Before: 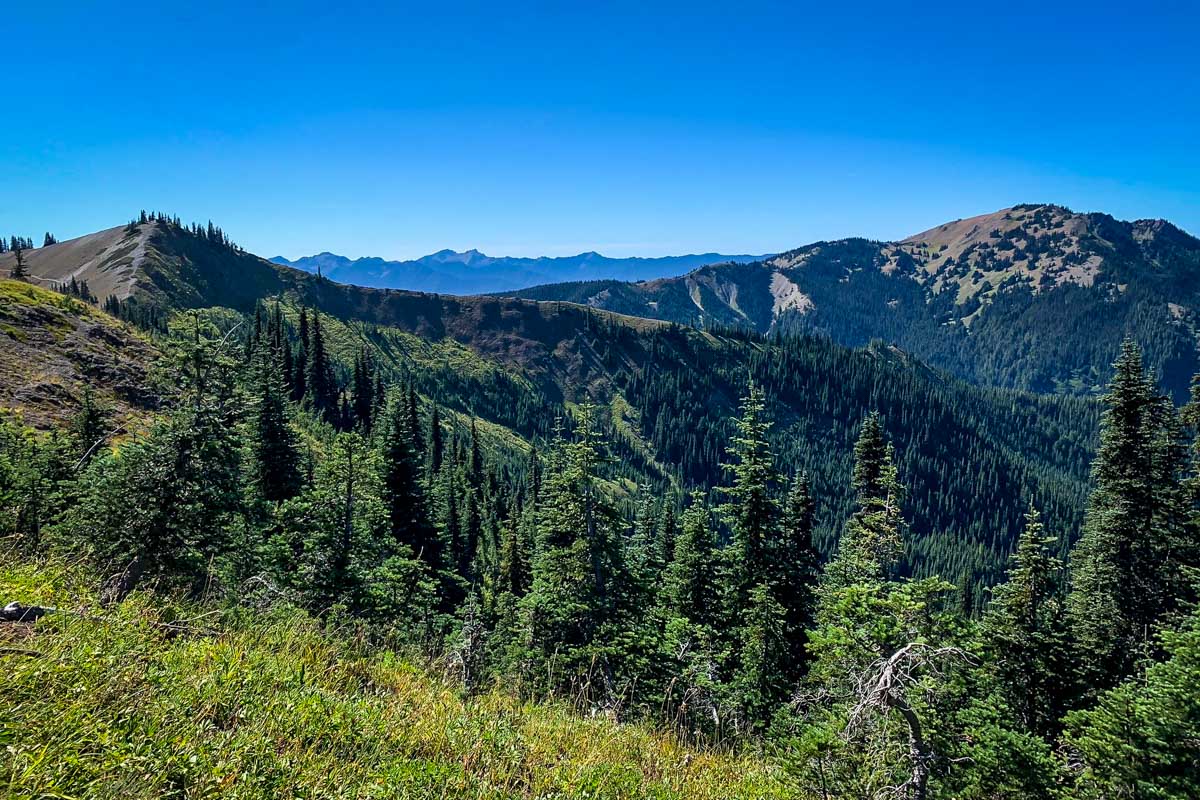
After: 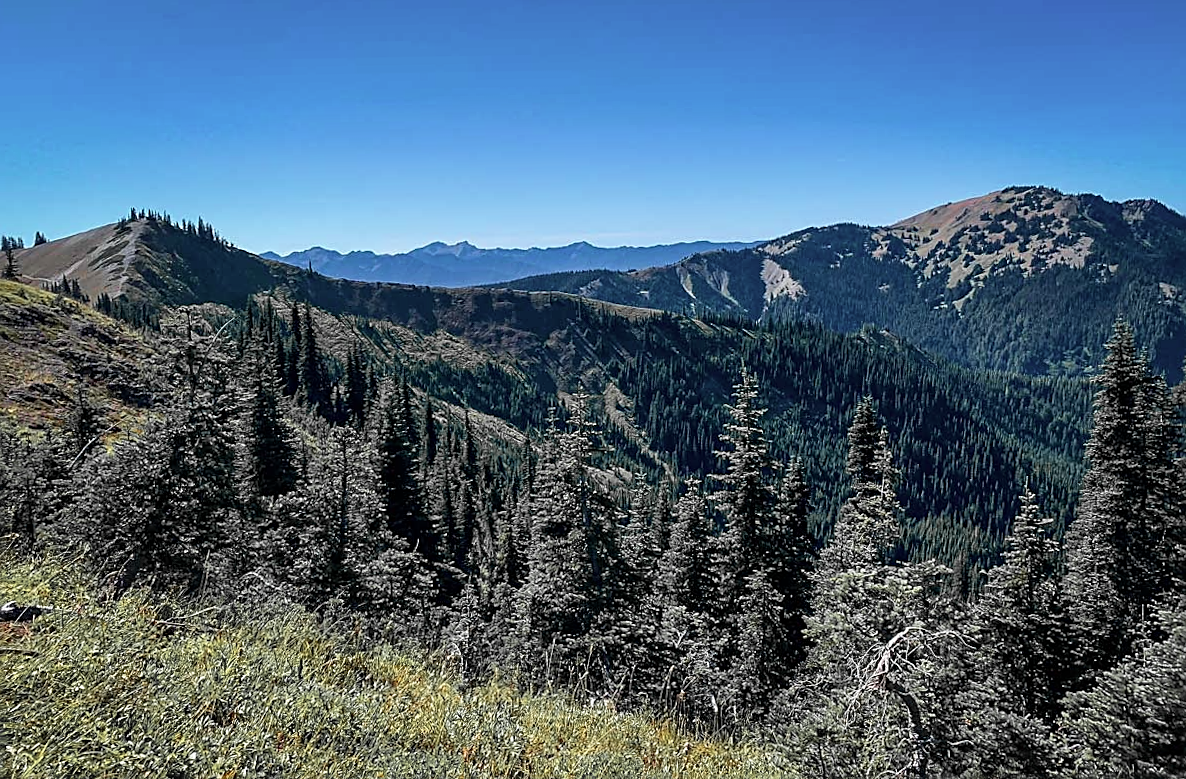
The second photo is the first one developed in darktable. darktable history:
rotate and perspective: rotation -1°, crop left 0.011, crop right 0.989, crop top 0.025, crop bottom 0.975
sharpen: on, module defaults
color zones: curves: ch1 [(0, 0.679) (0.143, 0.647) (0.286, 0.261) (0.378, -0.011) (0.571, 0.396) (0.714, 0.399) (0.857, 0.406) (1, 0.679)]
